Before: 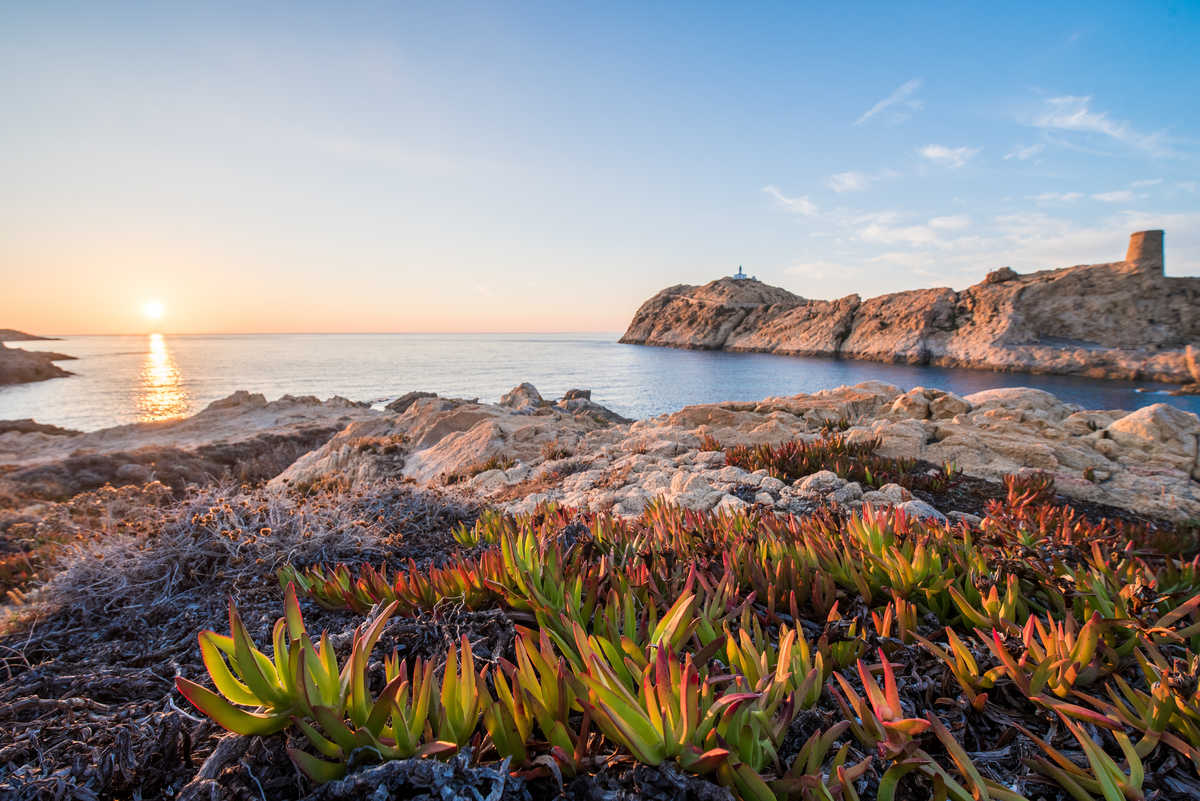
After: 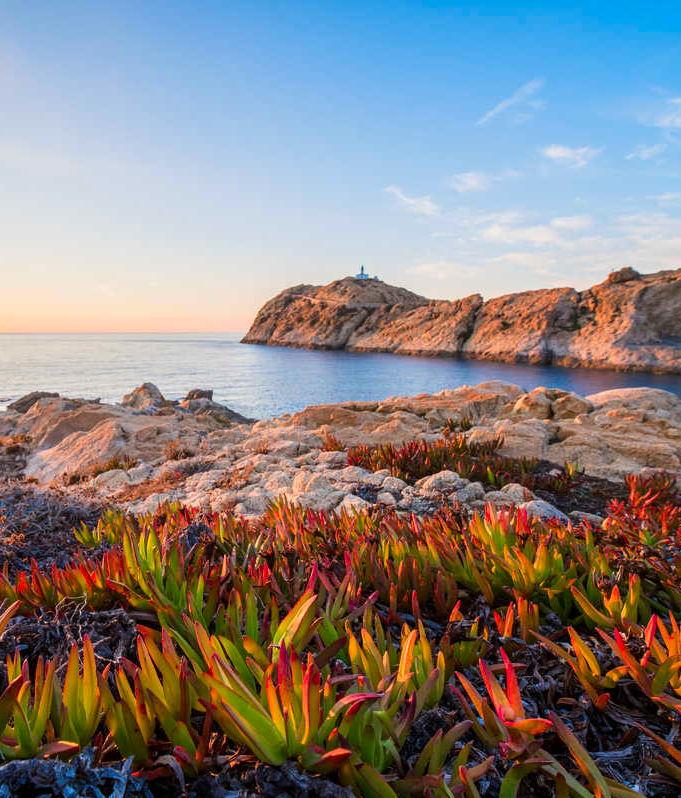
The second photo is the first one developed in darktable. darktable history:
crop: left 31.538%, top 0%, right 11.695%
contrast brightness saturation: brightness -0.016, saturation 0.362
